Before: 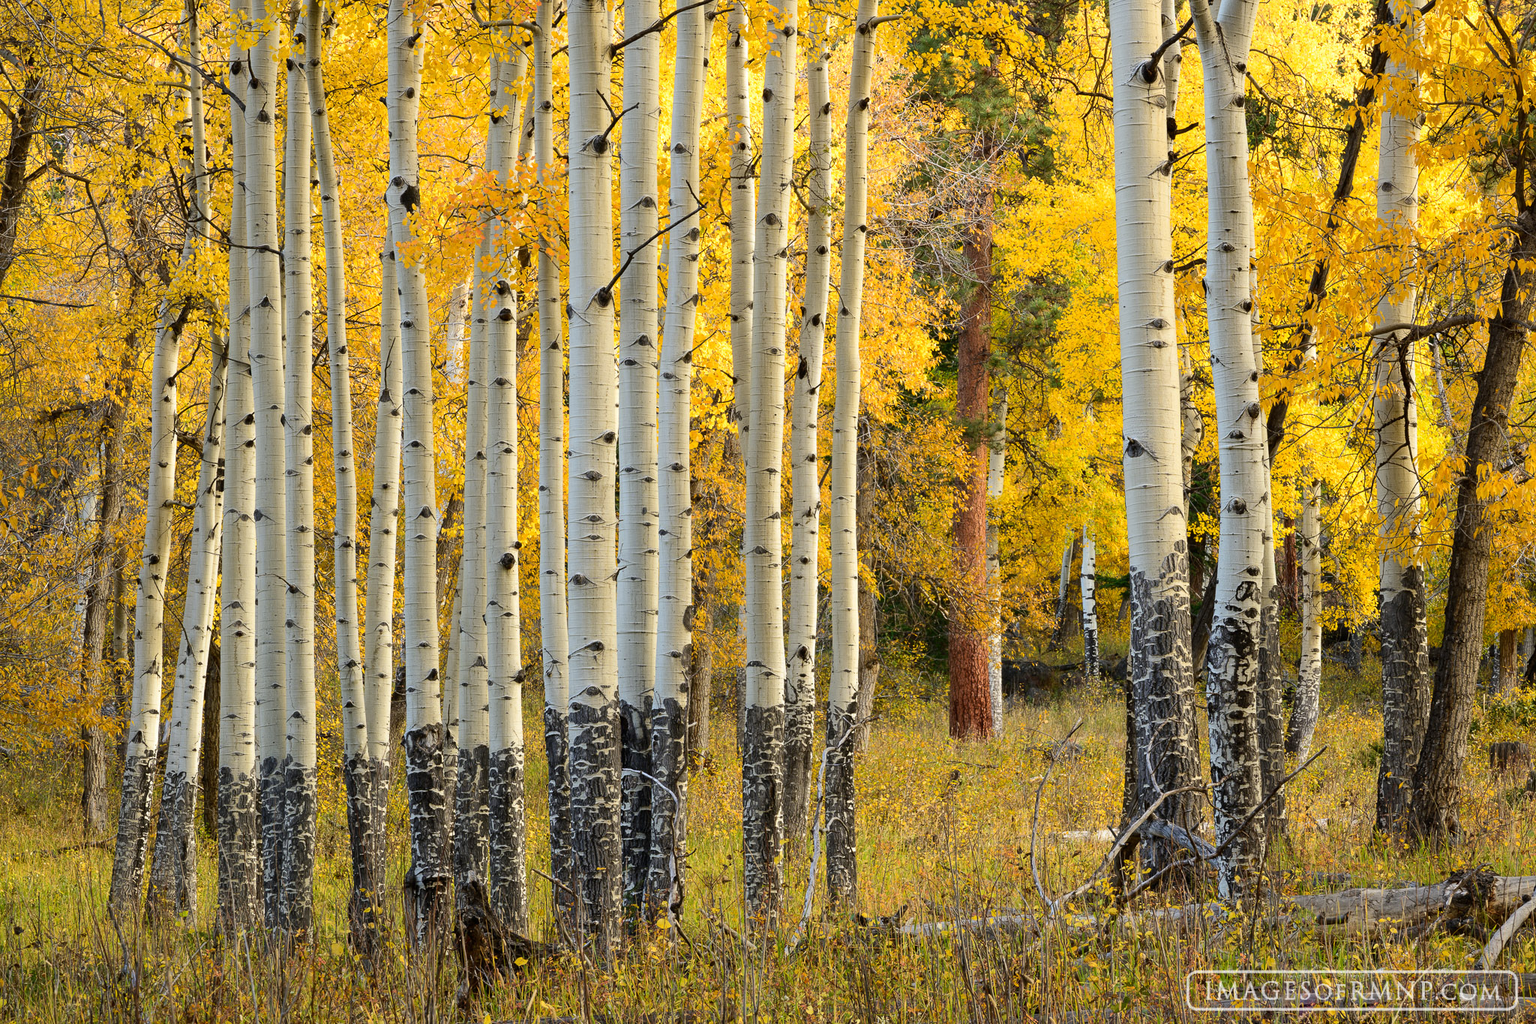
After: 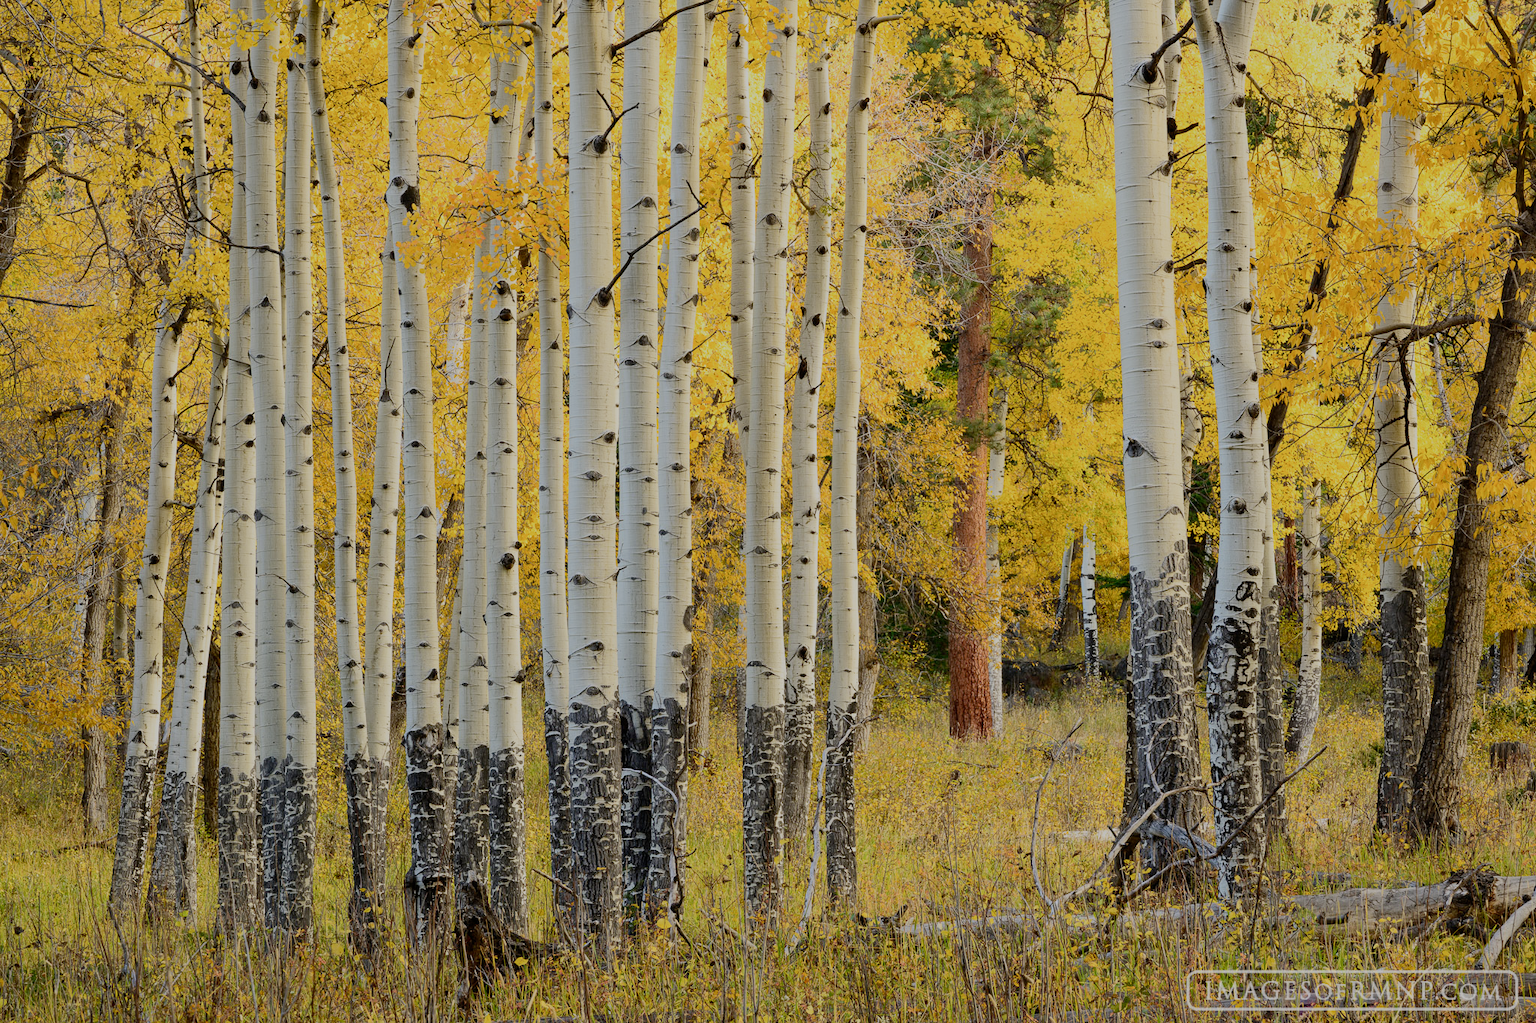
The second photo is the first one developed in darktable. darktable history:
tone equalizer: -8 EV -0.001 EV, -7 EV 0.004 EV, -6 EV -0.015 EV, -5 EV 0.018 EV, -4 EV -0.011 EV, -3 EV 0.009 EV, -2 EV -0.064 EV, -1 EV -0.308 EV, +0 EV -0.591 EV, edges refinement/feathering 500, mask exposure compensation -1.57 EV, preserve details no
filmic rgb: black relative exposure -13.04 EV, white relative exposure 4.01 EV, target white luminance 85.072%, hardness 6.29, latitude 41.38%, contrast 0.86, shadows ↔ highlights balance 8.3%, preserve chrominance no, color science v5 (2021), iterations of high-quality reconstruction 0
